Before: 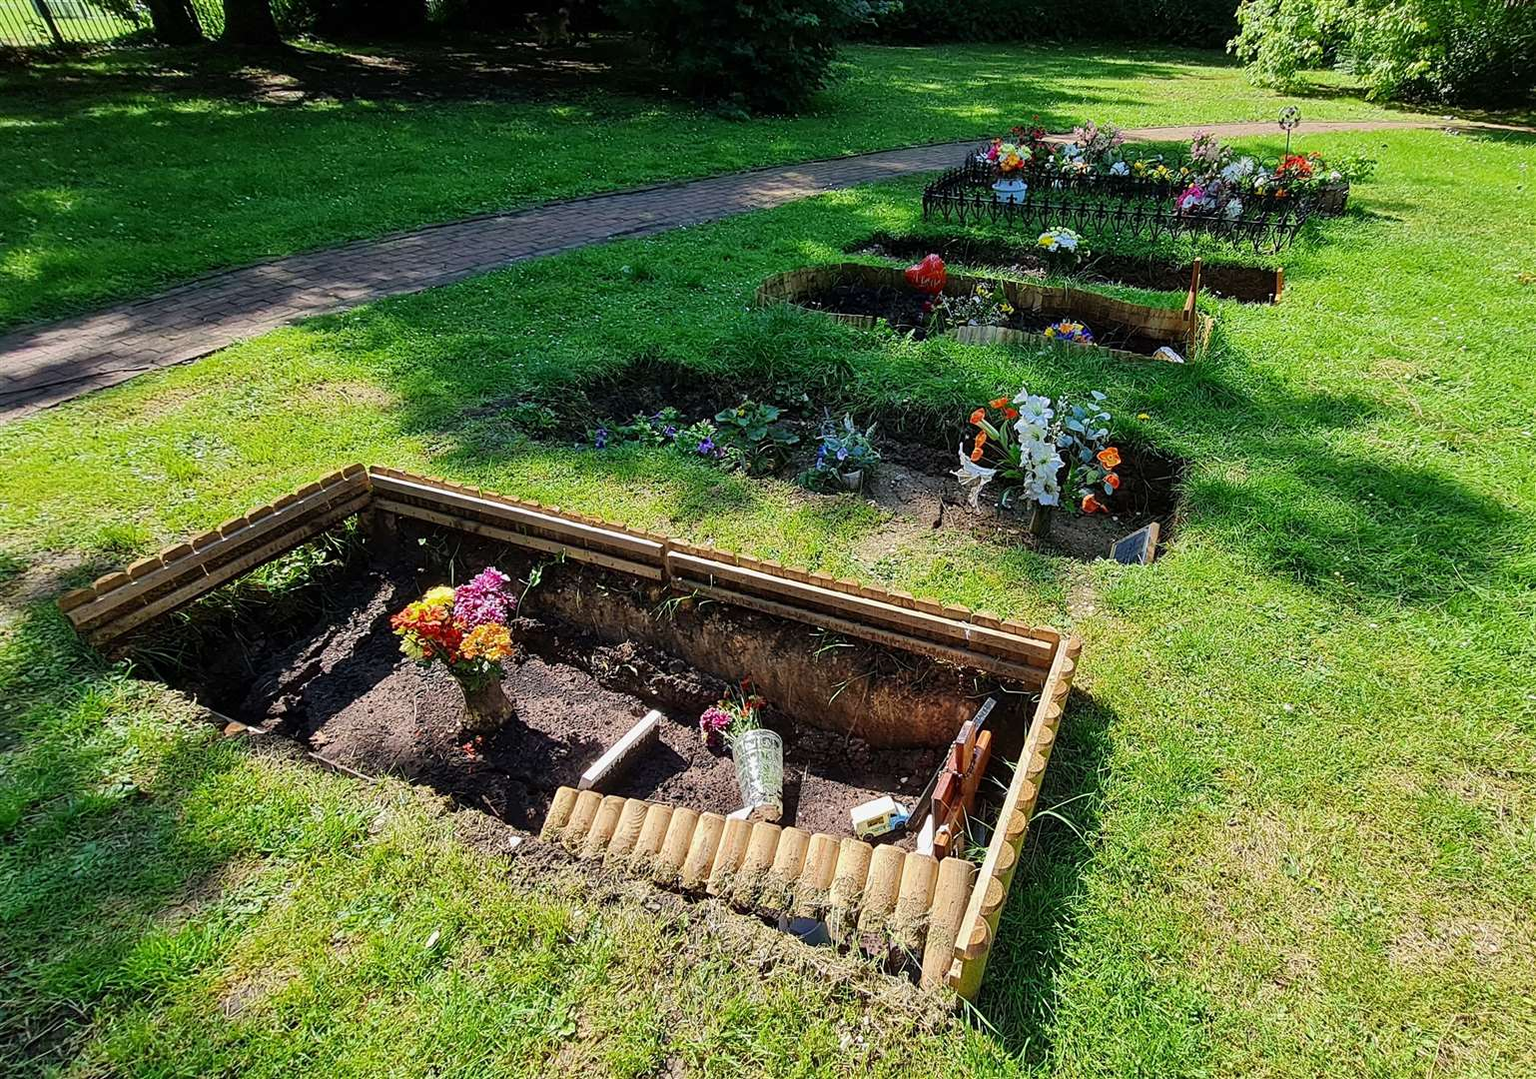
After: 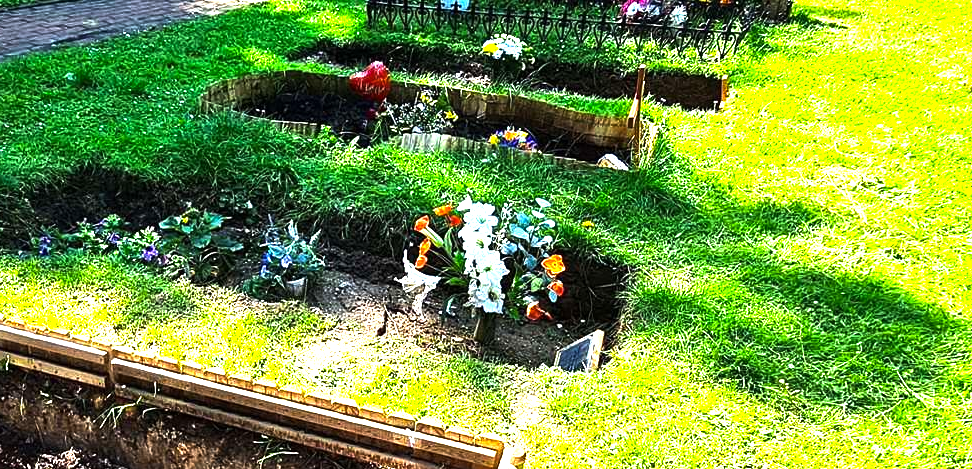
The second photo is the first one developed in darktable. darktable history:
color balance rgb: perceptual saturation grading › global saturation 0.645%, perceptual brilliance grading › global brilliance 29.735%, perceptual brilliance grading › highlights 50.034%, perceptual brilliance grading › mid-tones 50.159%, perceptual brilliance grading › shadows -22.538%, global vibrance 14.49%
crop: left 36.263%, top 17.892%, right 0.483%, bottom 38.629%
